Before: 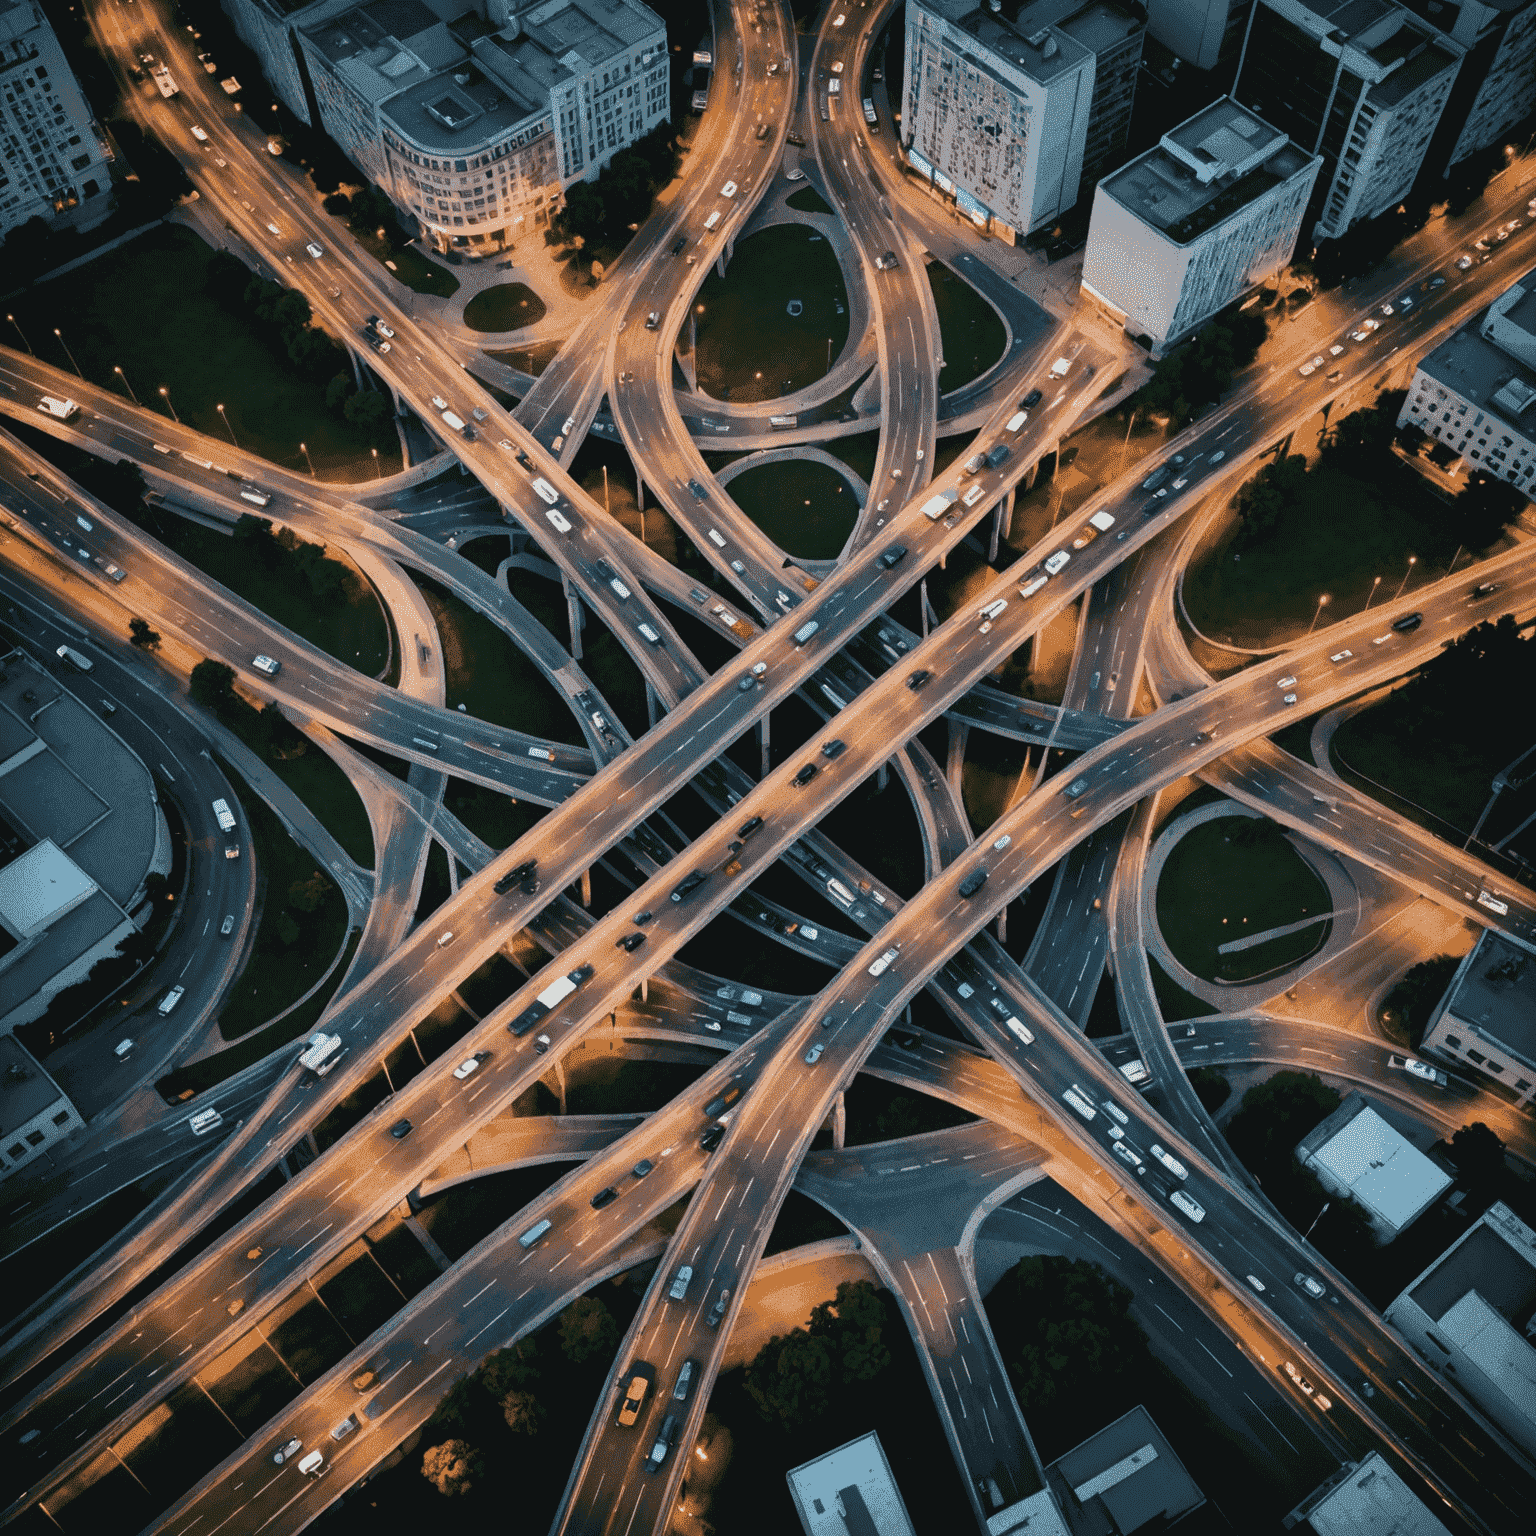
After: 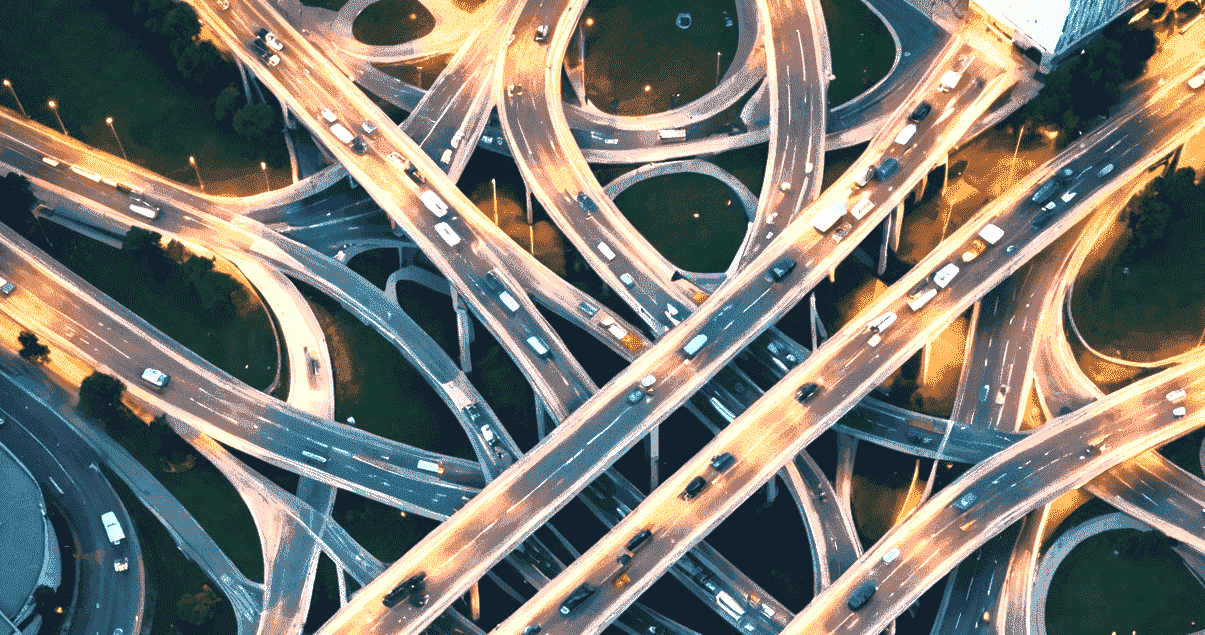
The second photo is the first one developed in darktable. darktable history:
crop: left 7.247%, top 18.729%, right 14.274%, bottom 39.928%
color balance rgb: global offset › chroma 0.158%, global offset › hue 254.28°, perceptual saturation grading › global saturation -0.116%, global vibrance 20%
exposure: black level correction 0, exposure 1.453 EV, compensate exposure bias true, compensate highlight preservation false
tone curve: curves: ch0 [(0, 0) (0.48, 0.431) (0.7, 0.609) (0.864, 0.854) (1, 1)], color space Lab, independent channels, preserve colors none
shadows and highlights: shadows 6.87, soften with gaussian
